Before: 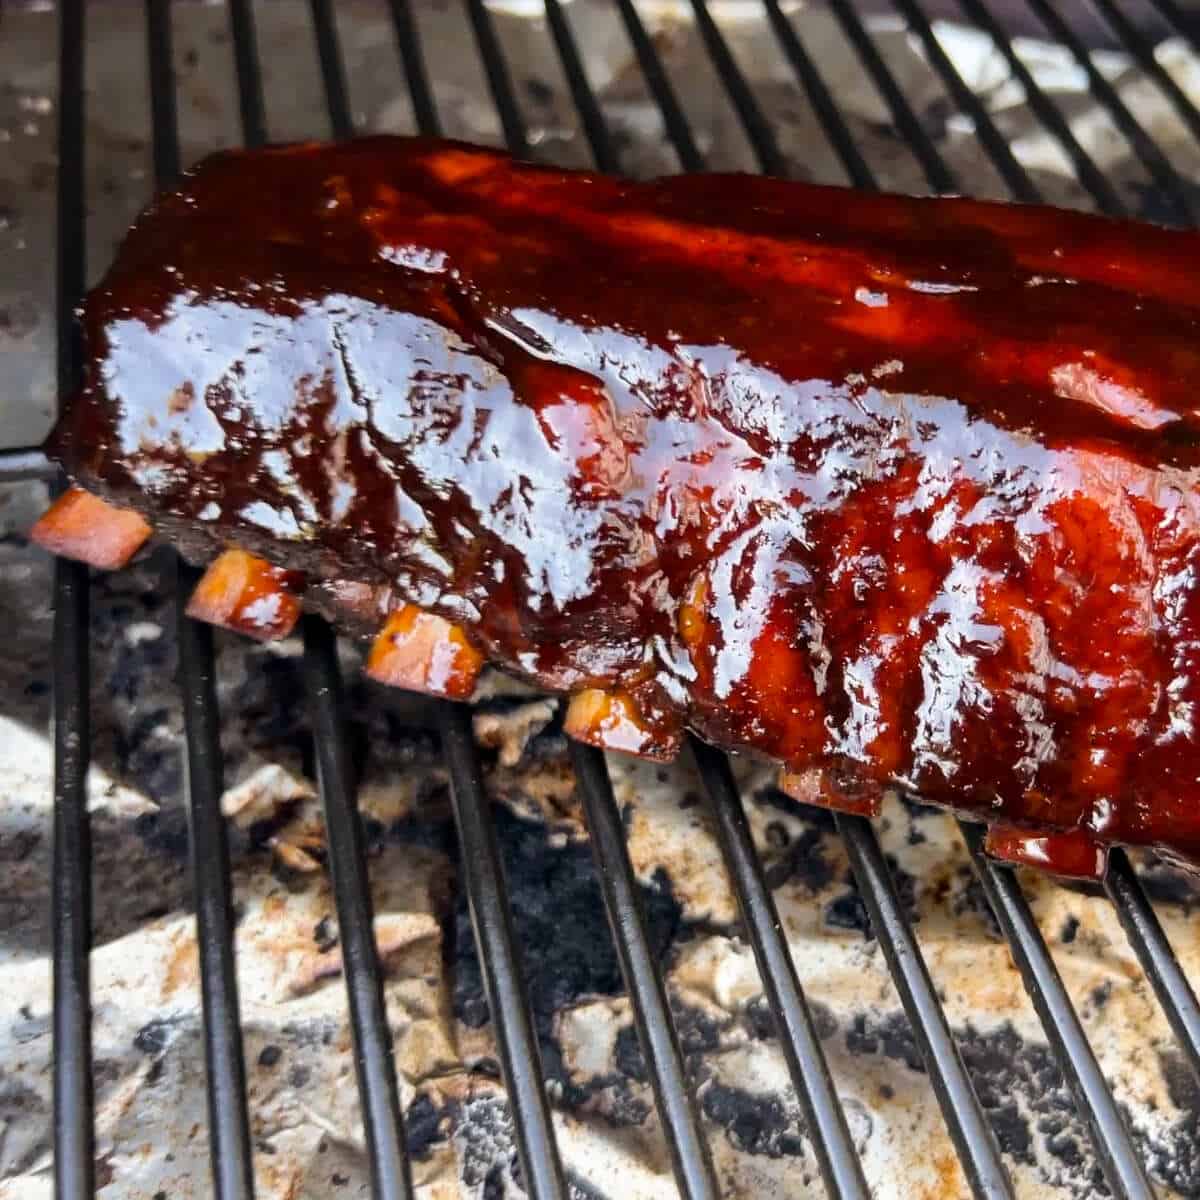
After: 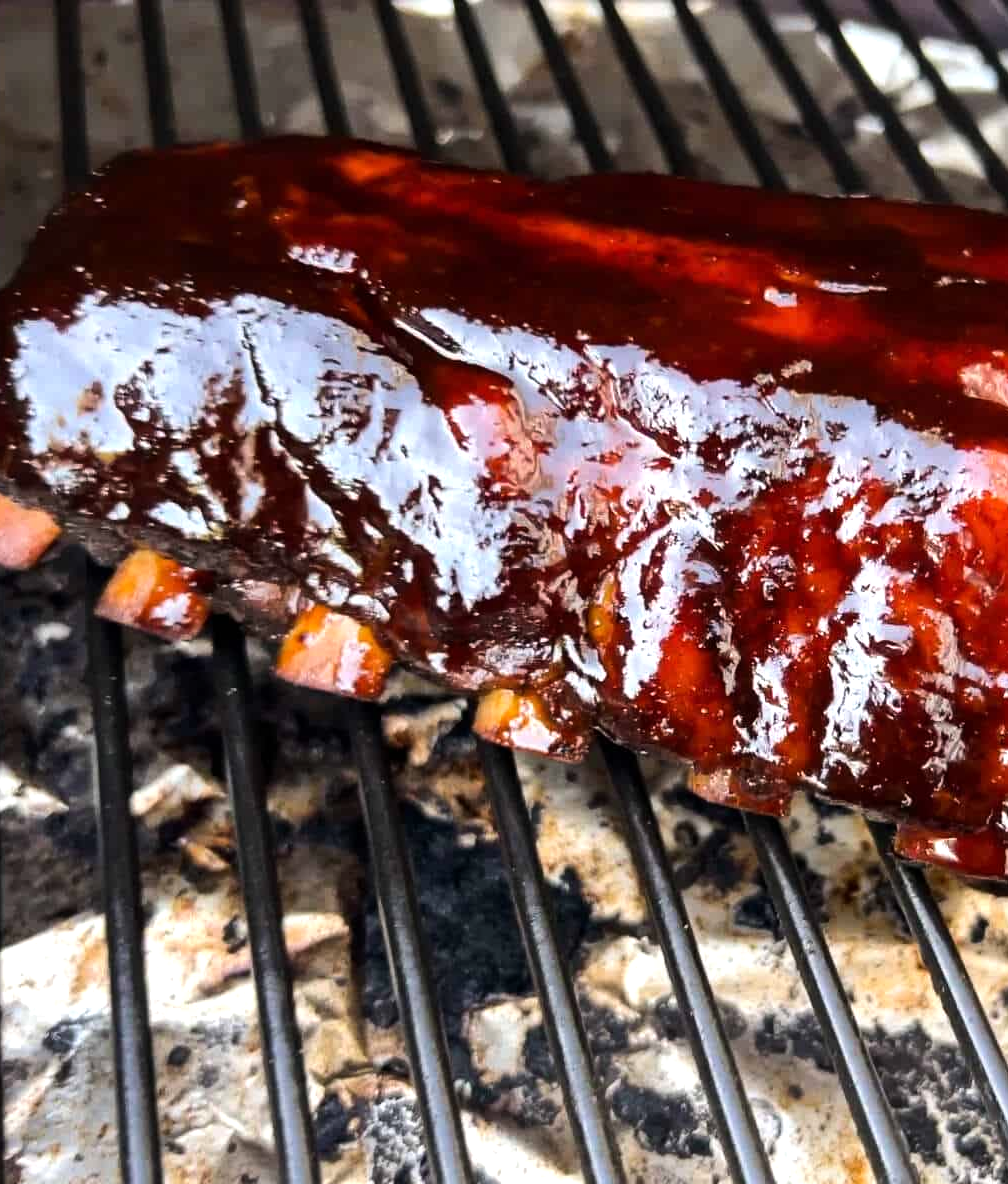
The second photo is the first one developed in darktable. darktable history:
tone equalizer: -8 EV -0.417 EV, -7 EV -0.389 EV, -6 EV -0.333 EV, -5 EV -0.222 EV, -3 EV 0.222 EV, -2 EV 0.333 EV, -1 EV 0.389 EV, +0 EV 0.417 EV, edges refinement/feathering 500, mask exposure compensation -1.57 EV, preserve details no
base curve: curves: ch0 [(0, 0) (0.989, 0.992)], preserve colors none
crop: left 7.598%, right 7.873%
